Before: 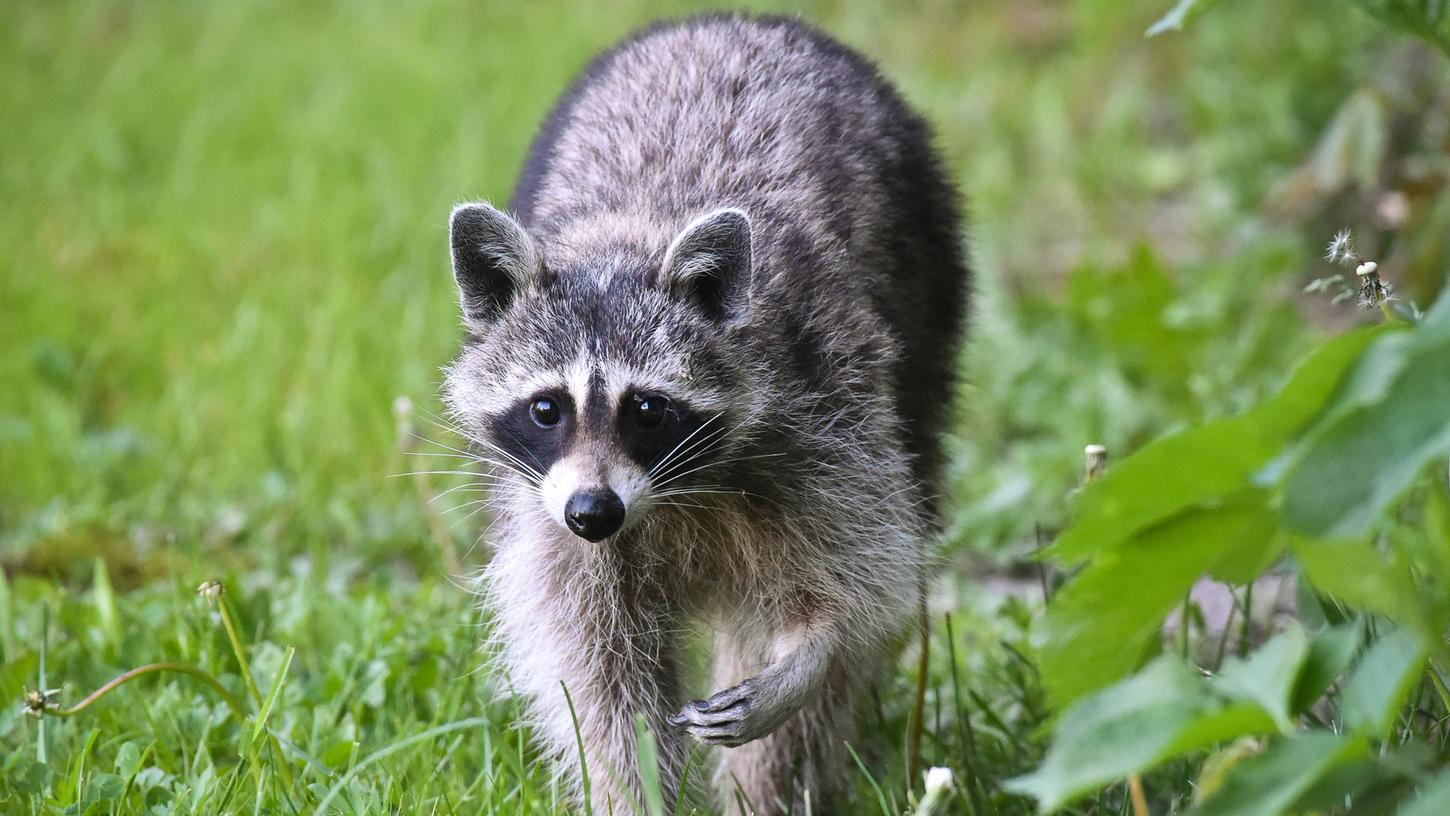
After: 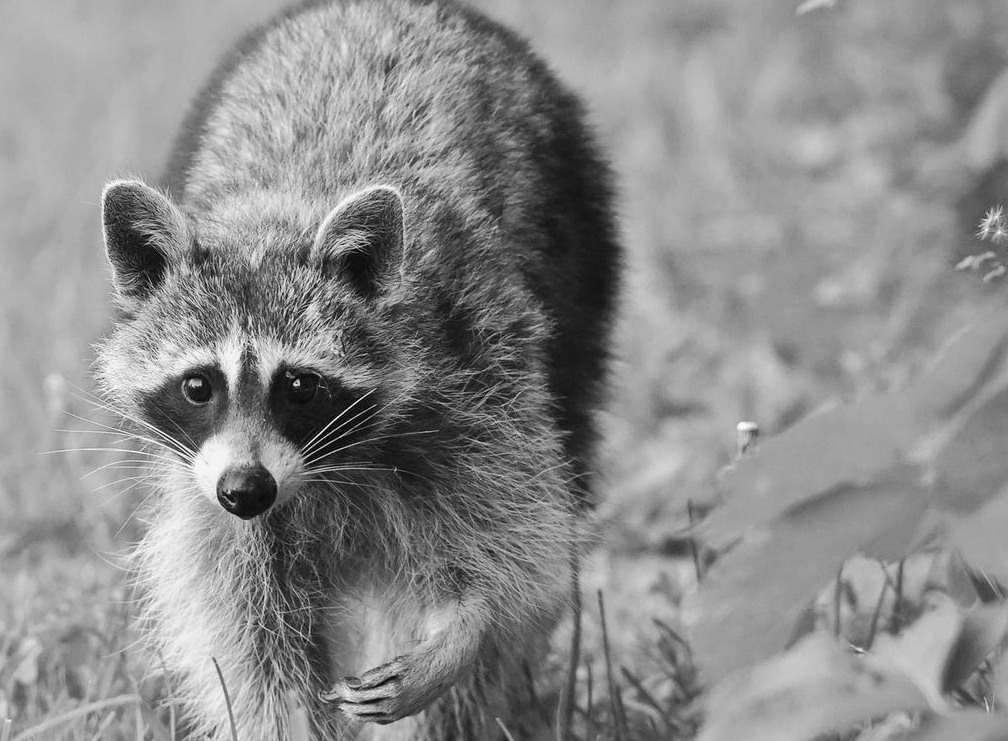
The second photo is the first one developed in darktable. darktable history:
monochrome: a -35.87, b 49.73, size 1.7
base curve: curves: ch0 [(0, 0) (0.262, 0.32) (0.722, 0.705) (1, 1)]
crop and rotate: left 24.034%, top 2.838%, right 6.406%, bottom 6.299%
